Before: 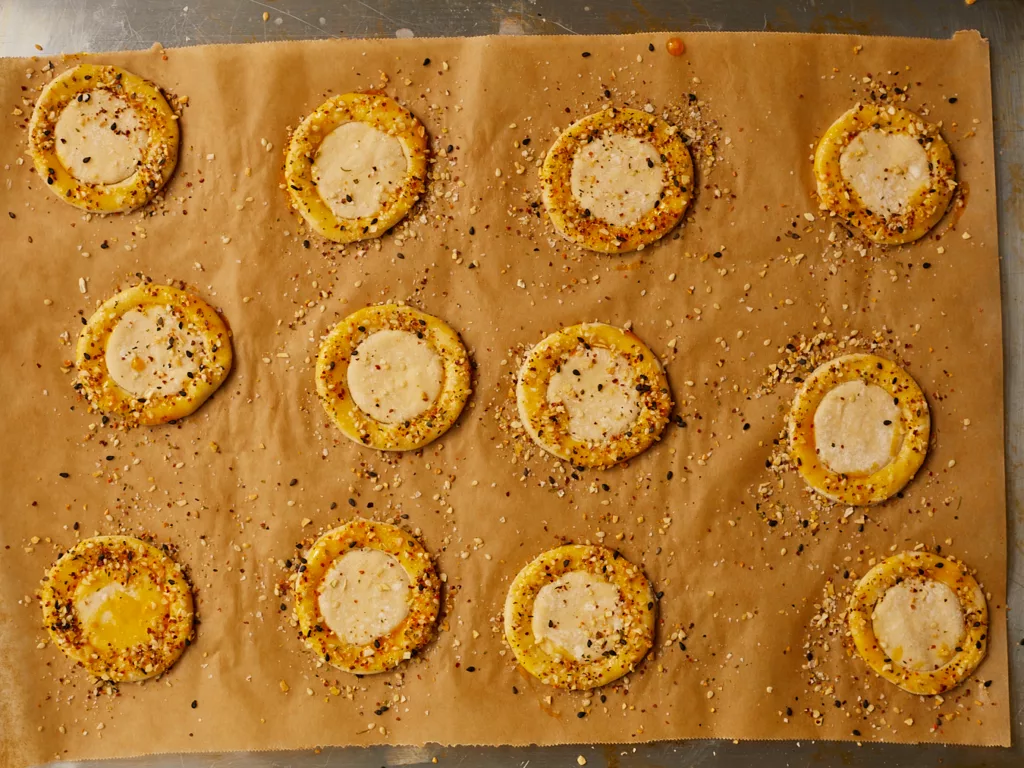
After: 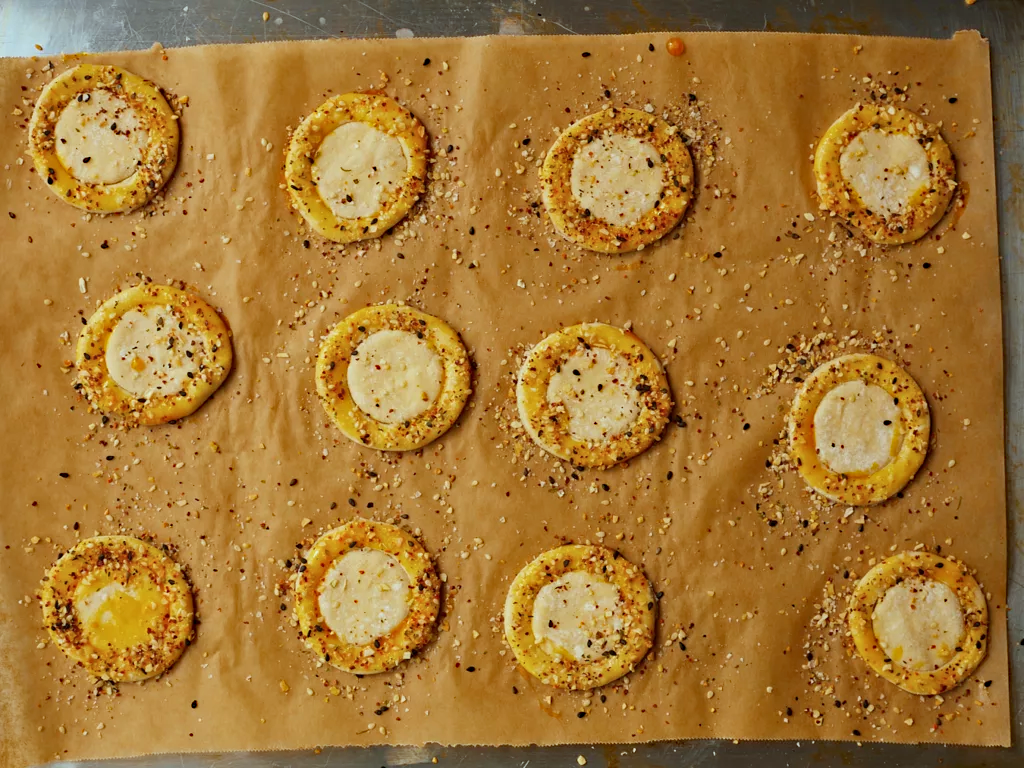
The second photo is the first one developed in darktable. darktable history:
color correction: highlights a* -10.04, highlights b* -10.37
haze removal: strength 0.29, distance 0.25, compatibility mode true, adaptive false
